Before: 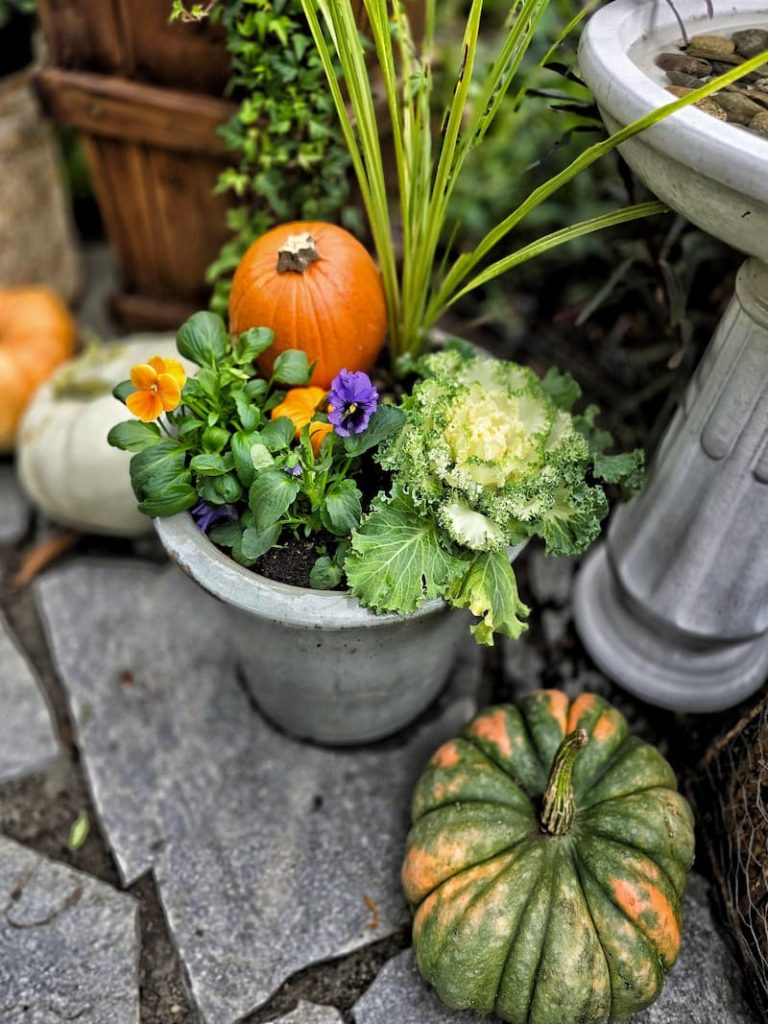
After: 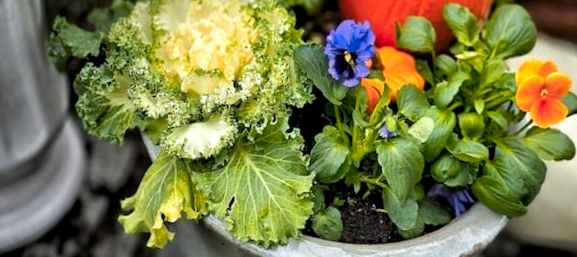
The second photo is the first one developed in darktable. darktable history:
exposure: black level correction 0.002, exposure 0.15 EV, compensate highlight preservation false
color zones: curves: ch1 [(0.239, 0.552) (0.75, 0.5)]; ch2 [(0.25, 0.462) (0.749, 0.457)], mix 25.94%
crop and rotate: angle 16.12°, top 30.835%, bottom 35.653%
